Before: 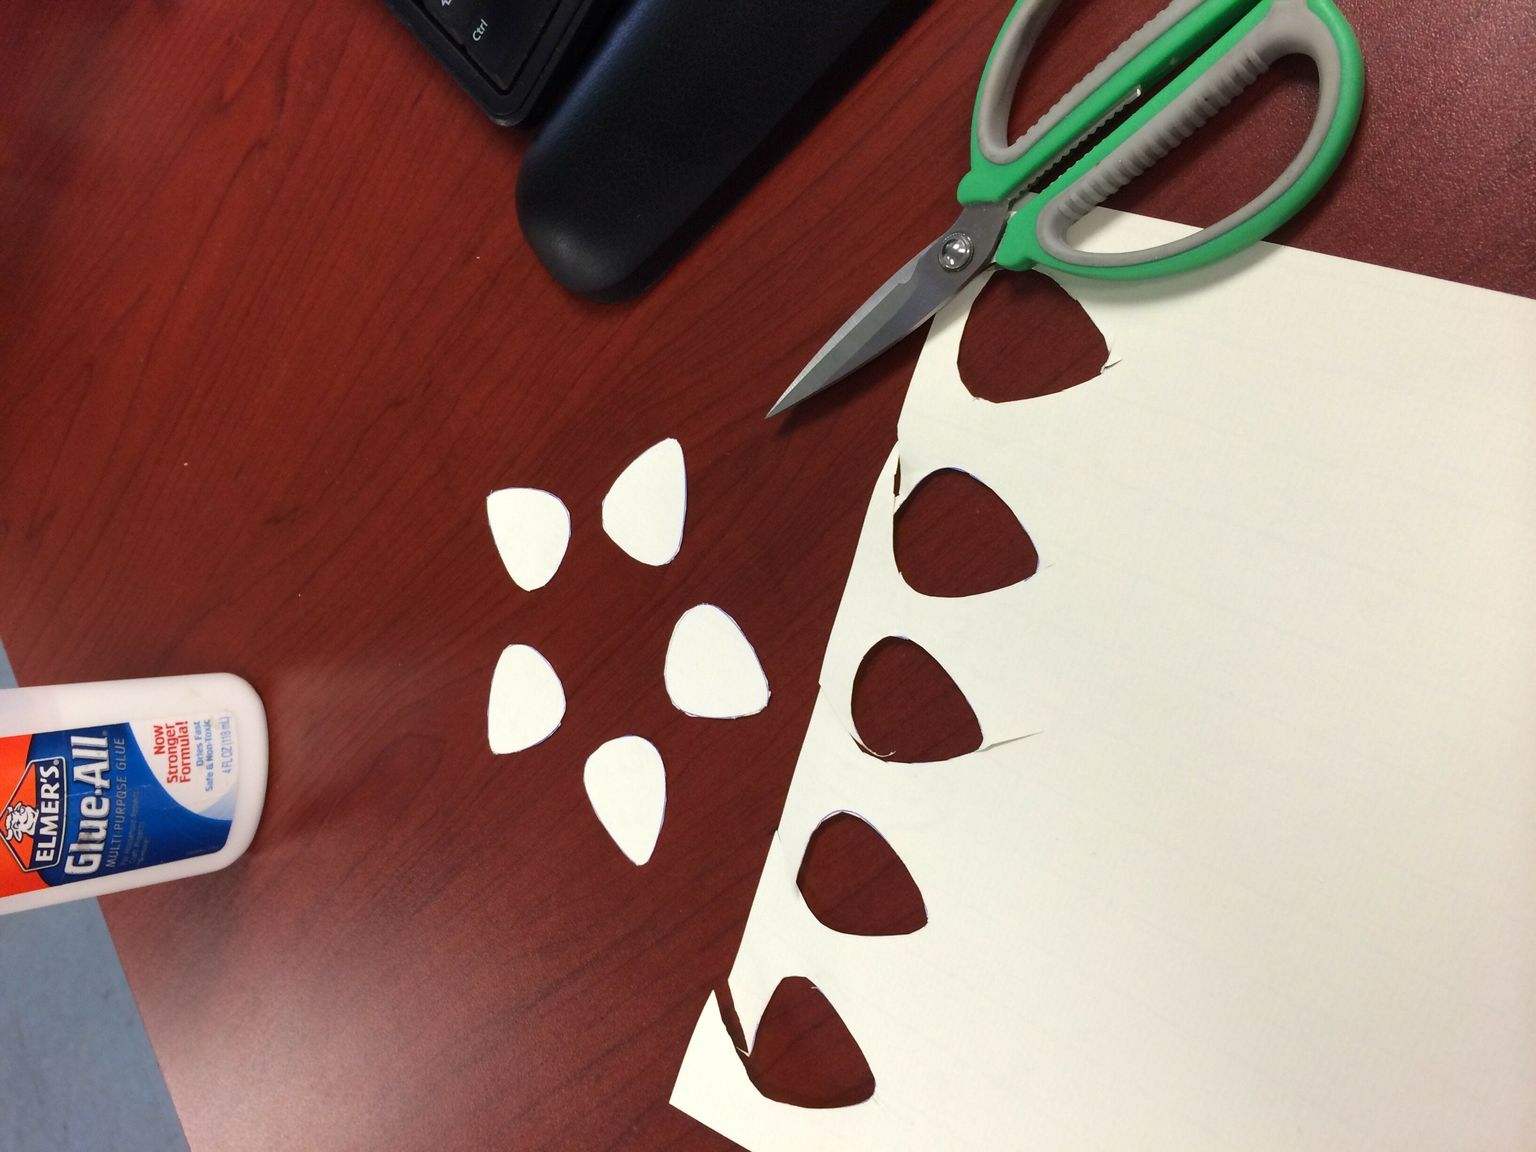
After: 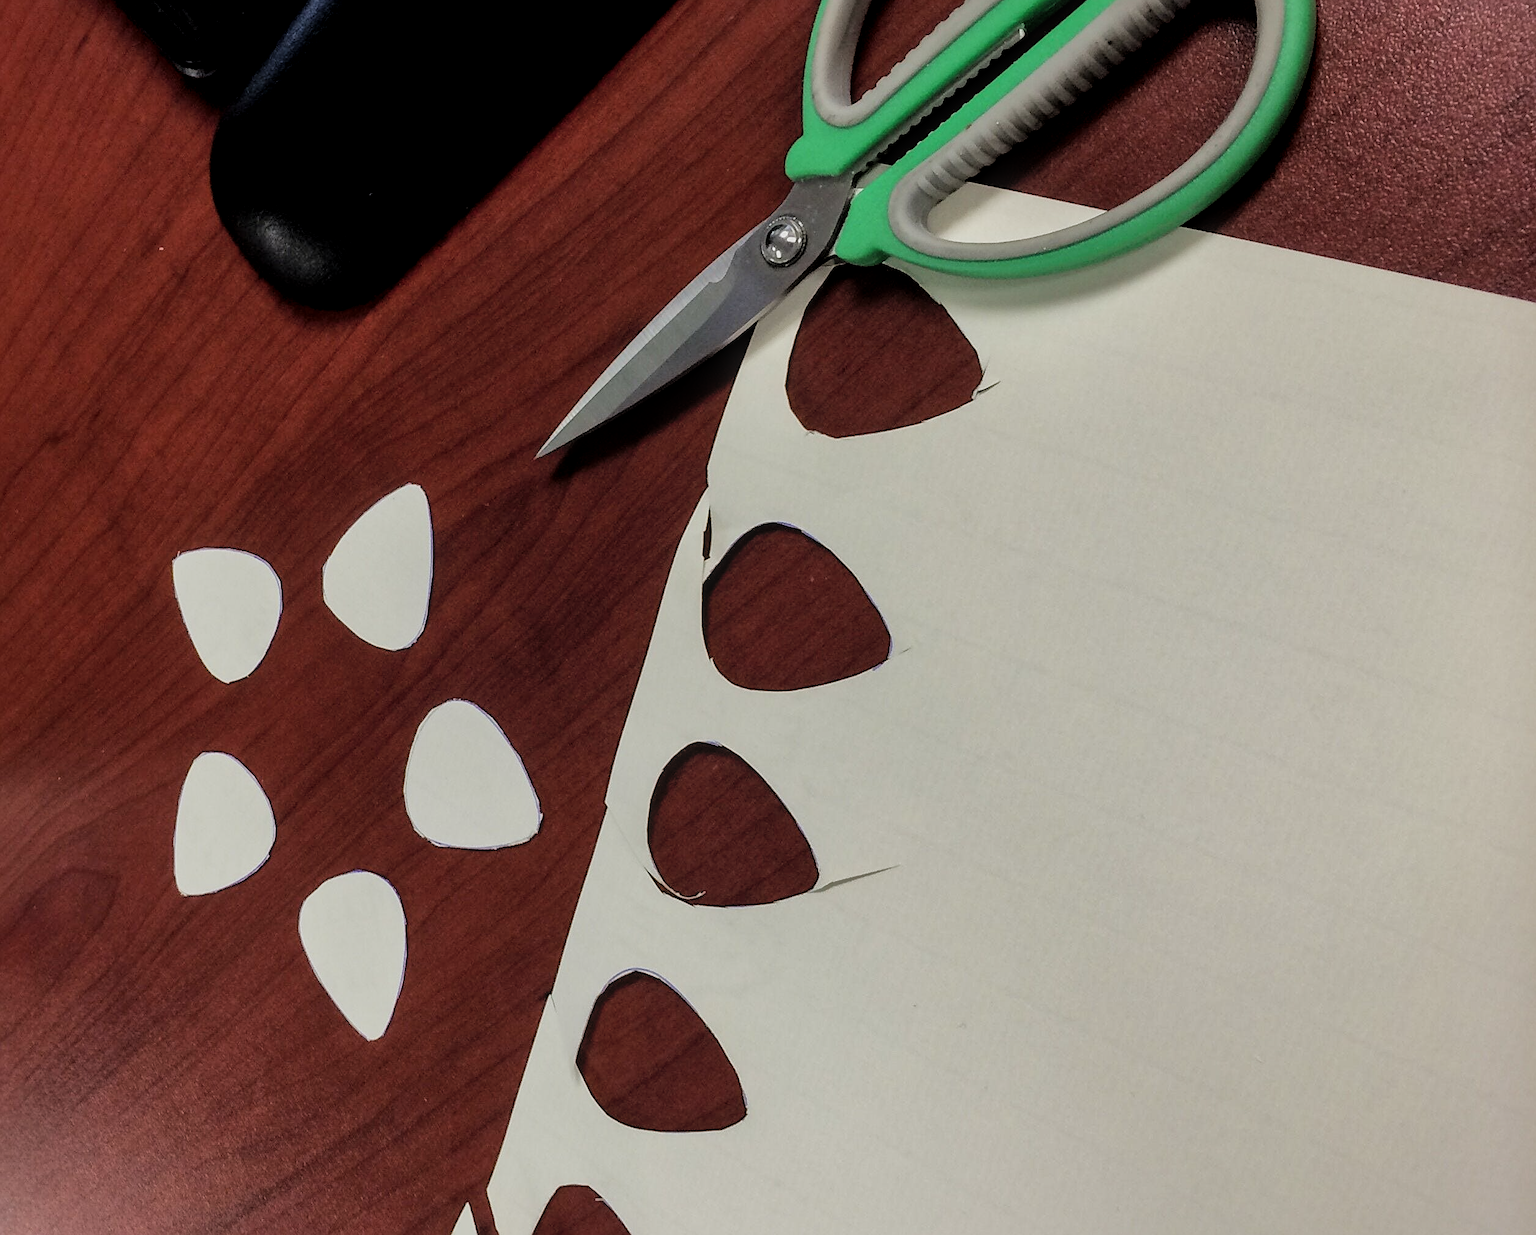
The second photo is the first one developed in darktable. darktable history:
crop: left 23.095%, top 5.827%, bottom 11.854%
shadows and highlights: shadows 40, highlights -60
filmic rgb: black relative exposure -5 EV, white relative exposure 3.5 EV, hardness 3.19, contrast 1.2, highlights saturation mix -50%
local contrast: on, module defaults
sharpen: on, module defaults
